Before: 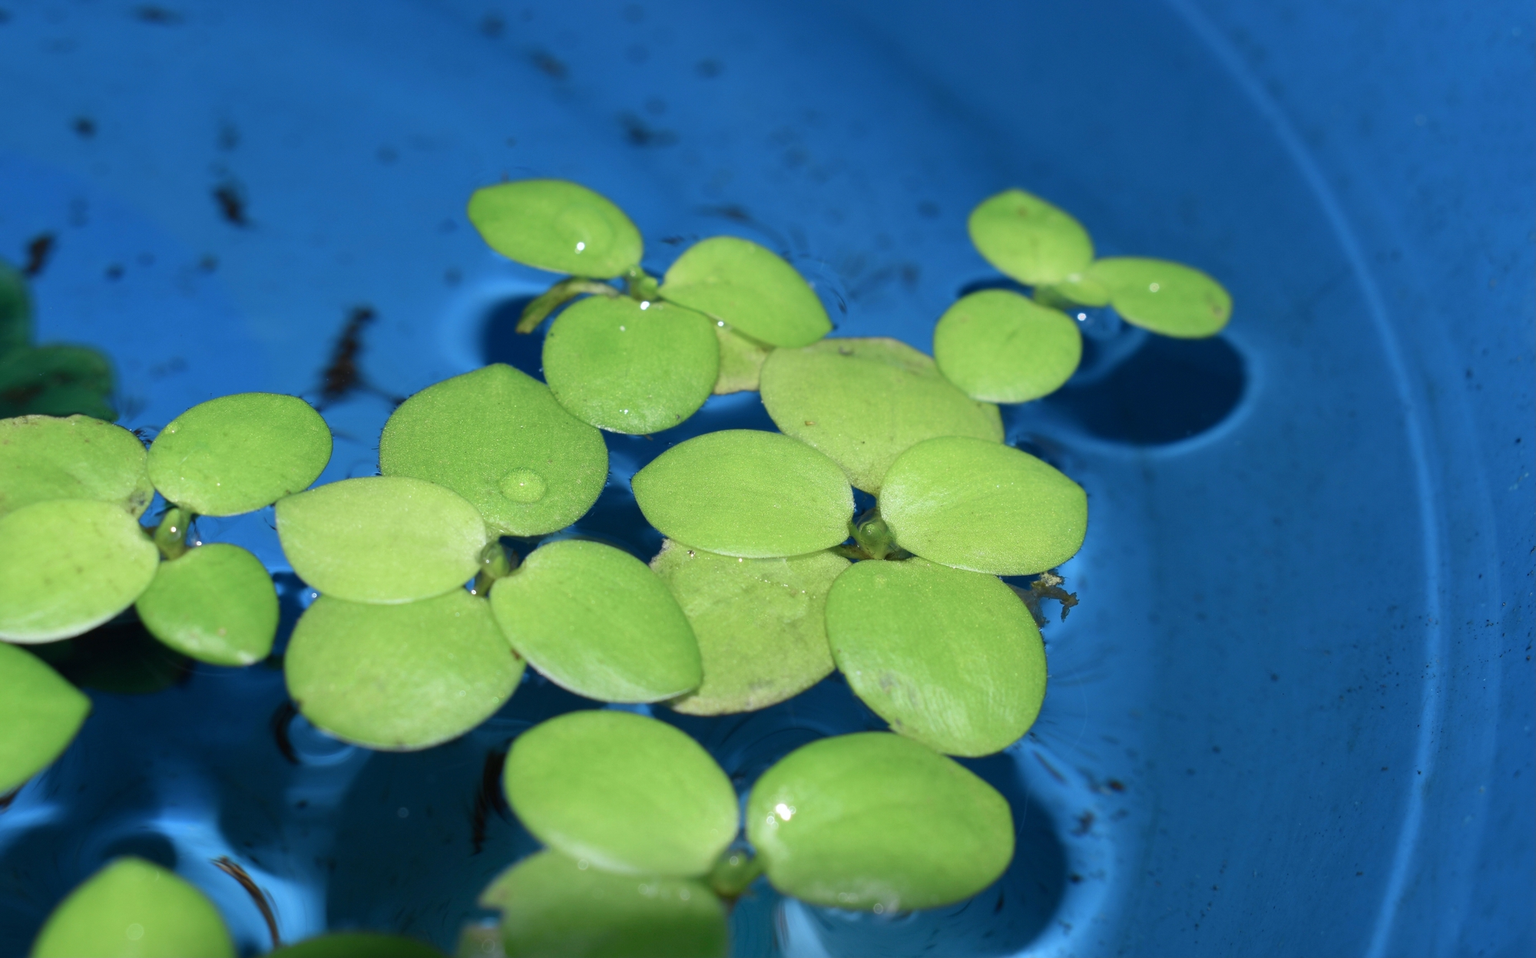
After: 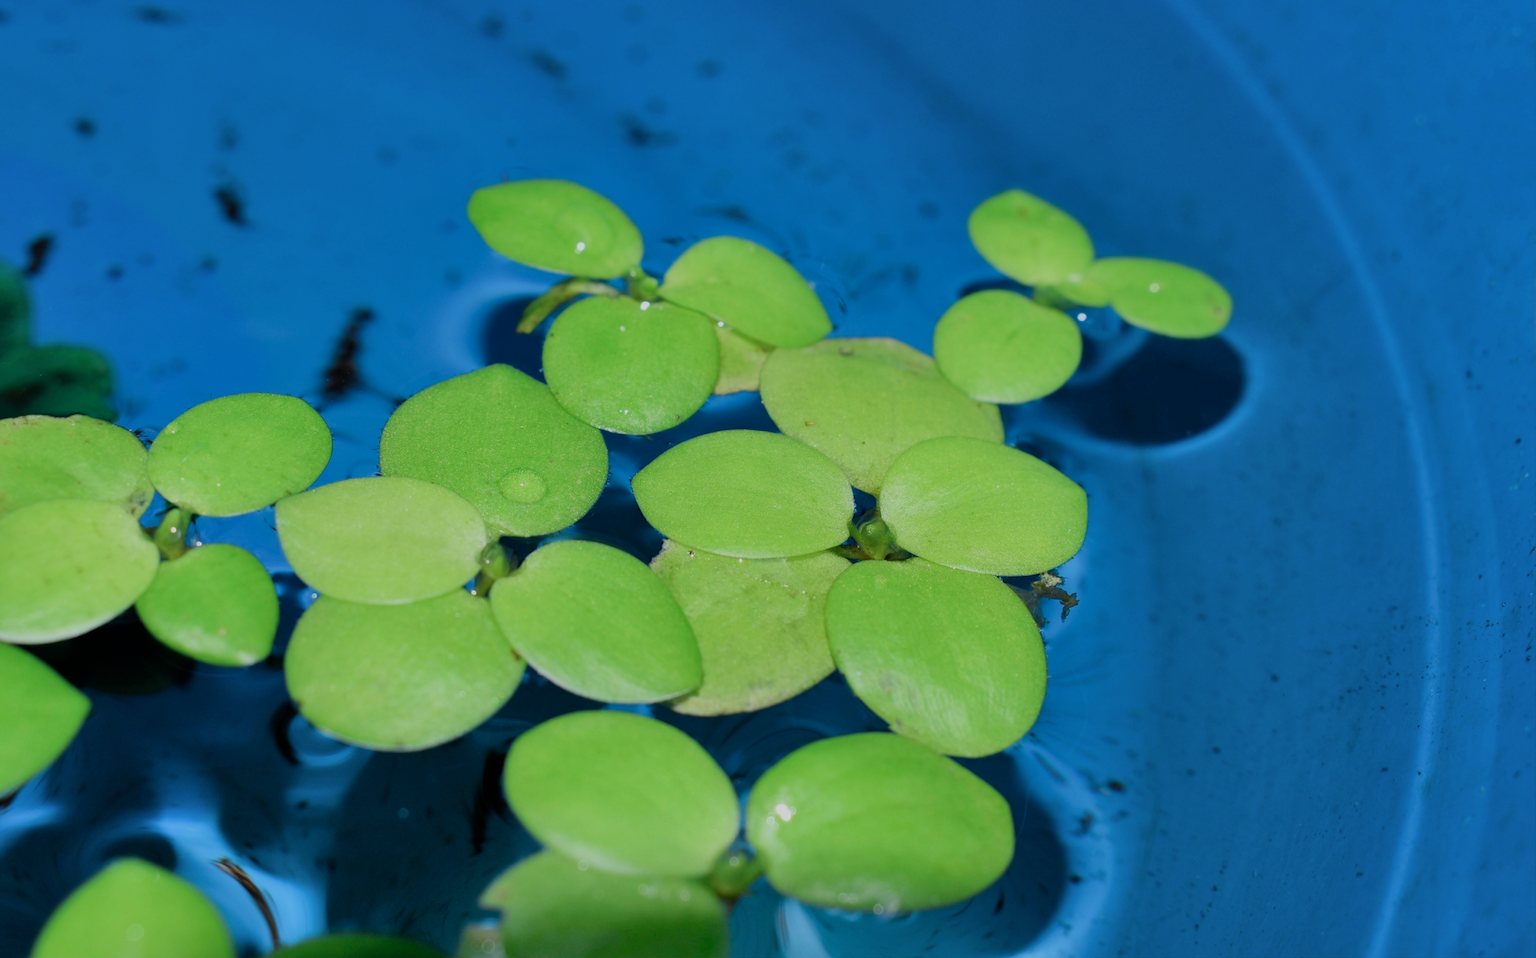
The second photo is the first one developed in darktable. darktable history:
shadows and highlights: low approximation 0.01, soften with gaussian
filmic rgb: black relative exposure -7.32 EV, white relative exposure 5.09 EV, hardness 3.2
